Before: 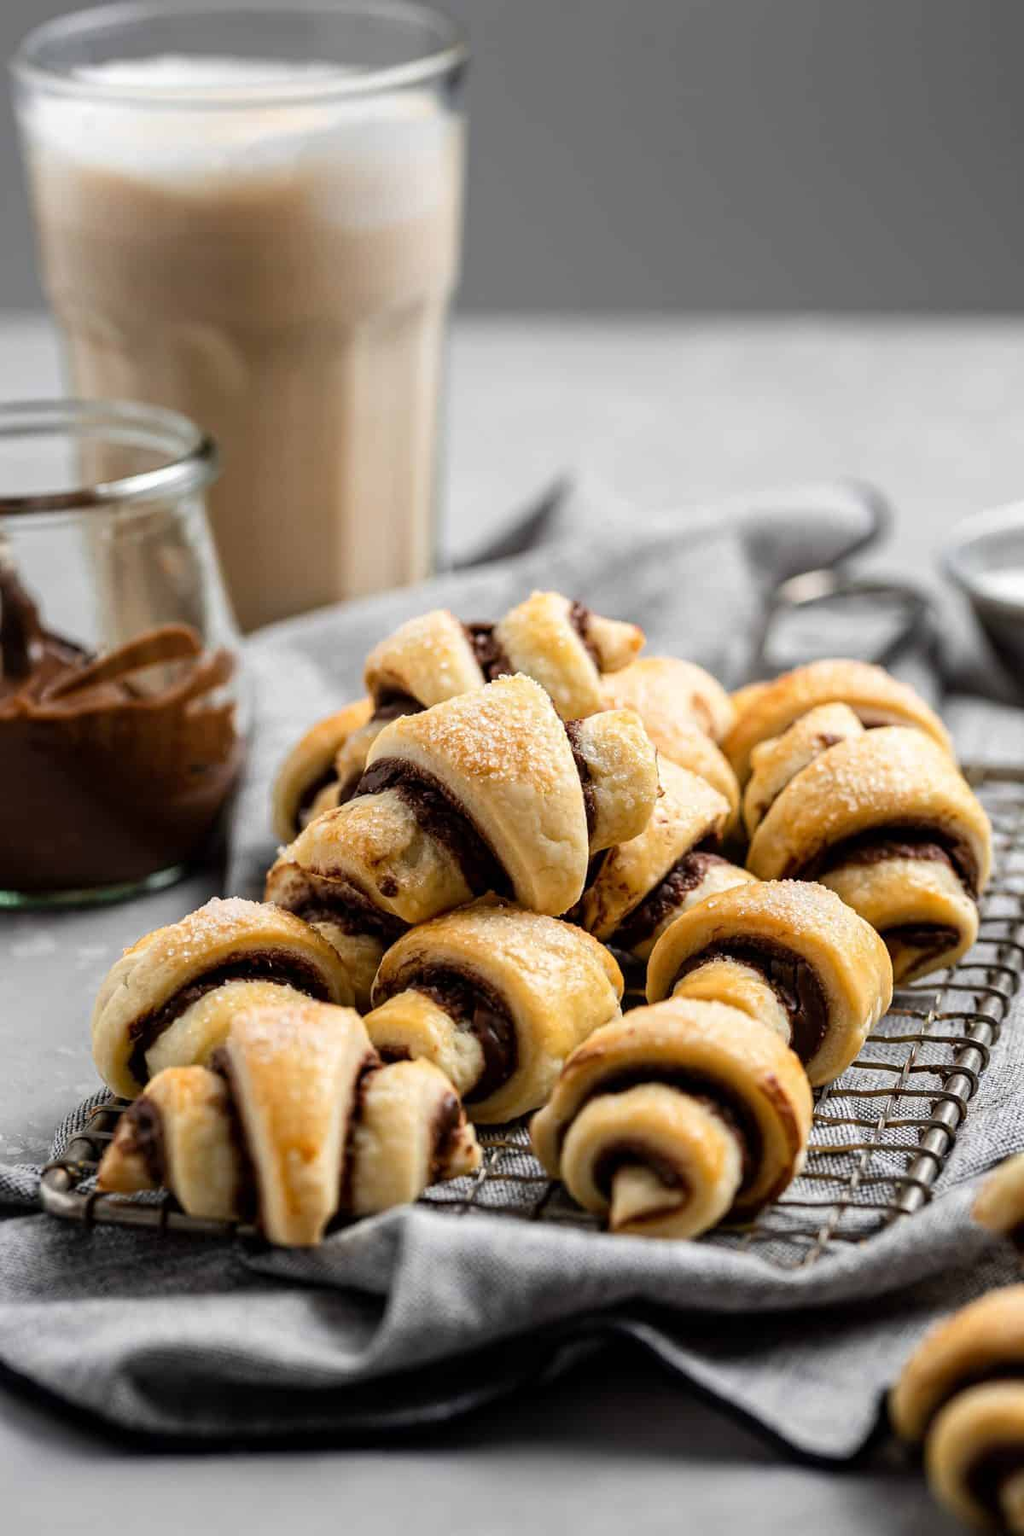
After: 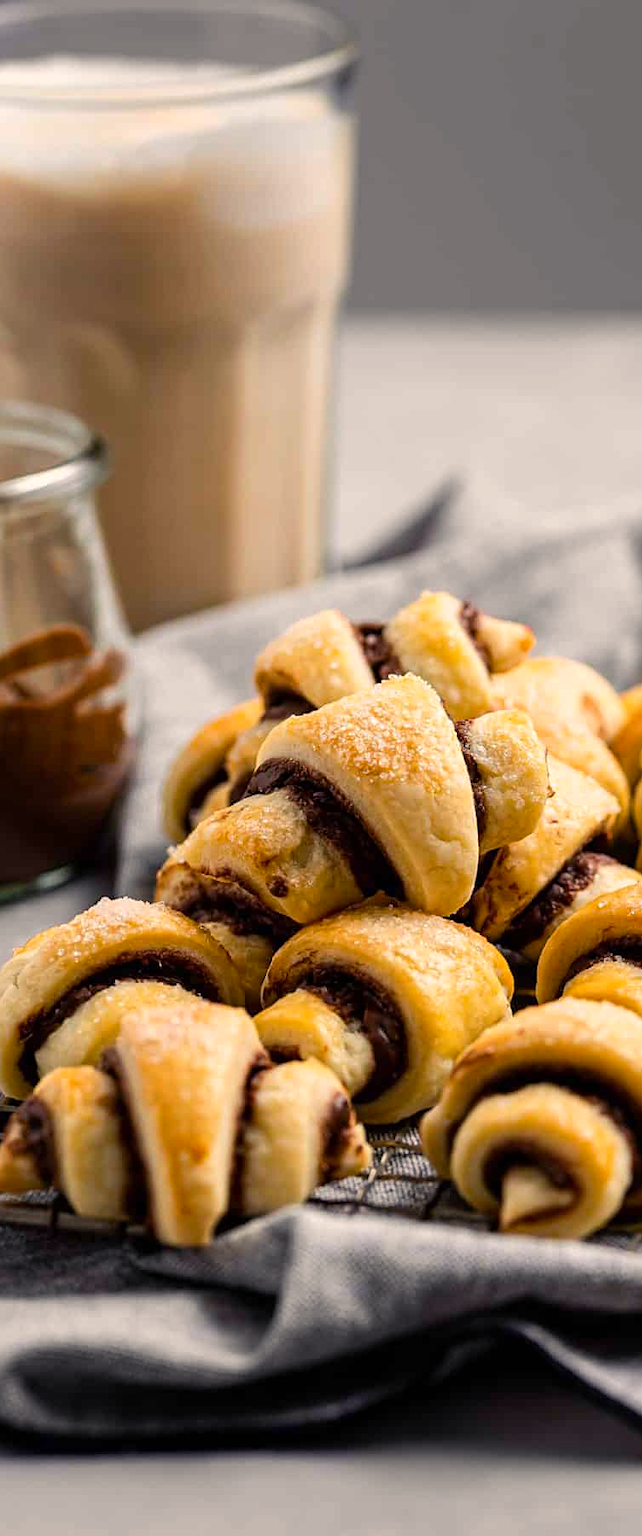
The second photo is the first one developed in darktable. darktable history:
color balance rgb: shadows lift › chroma 3.349%, shadows lift › hue 281.42°, highlights gain › chroma 2.931%, highlights gain › hue 60.87°, linear chroma grading › global chroma 19.906%, perceptual saturation grading › global saturation -0.875%
sharpen: amount 0.208
crop: left 10.808%, right 26.442%
